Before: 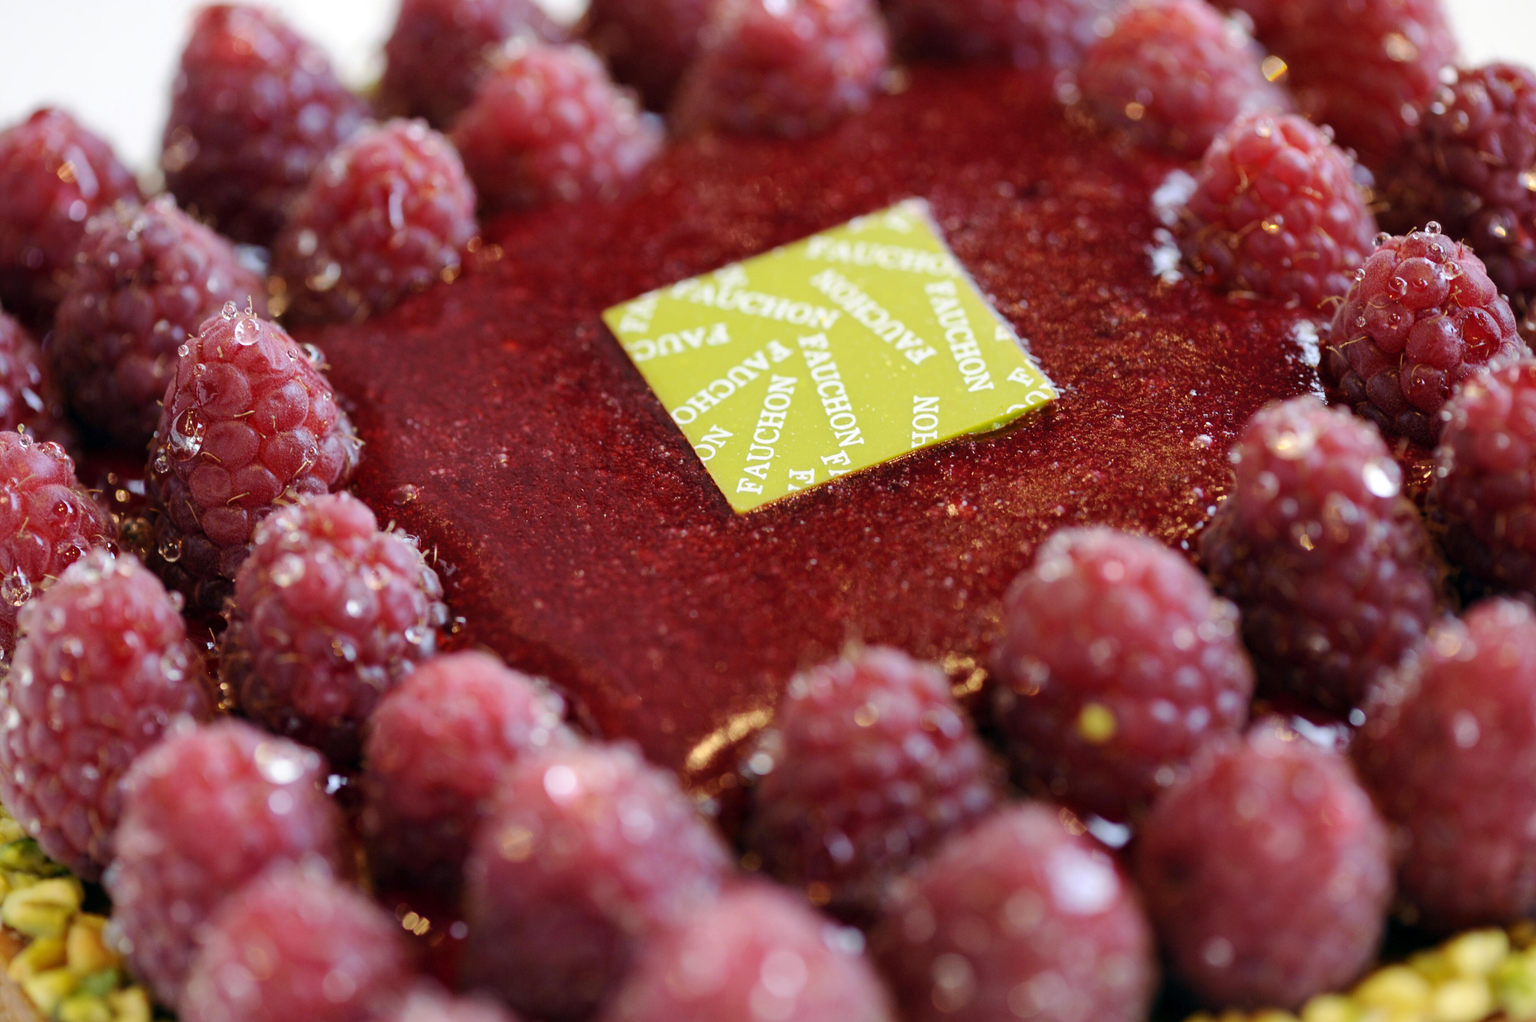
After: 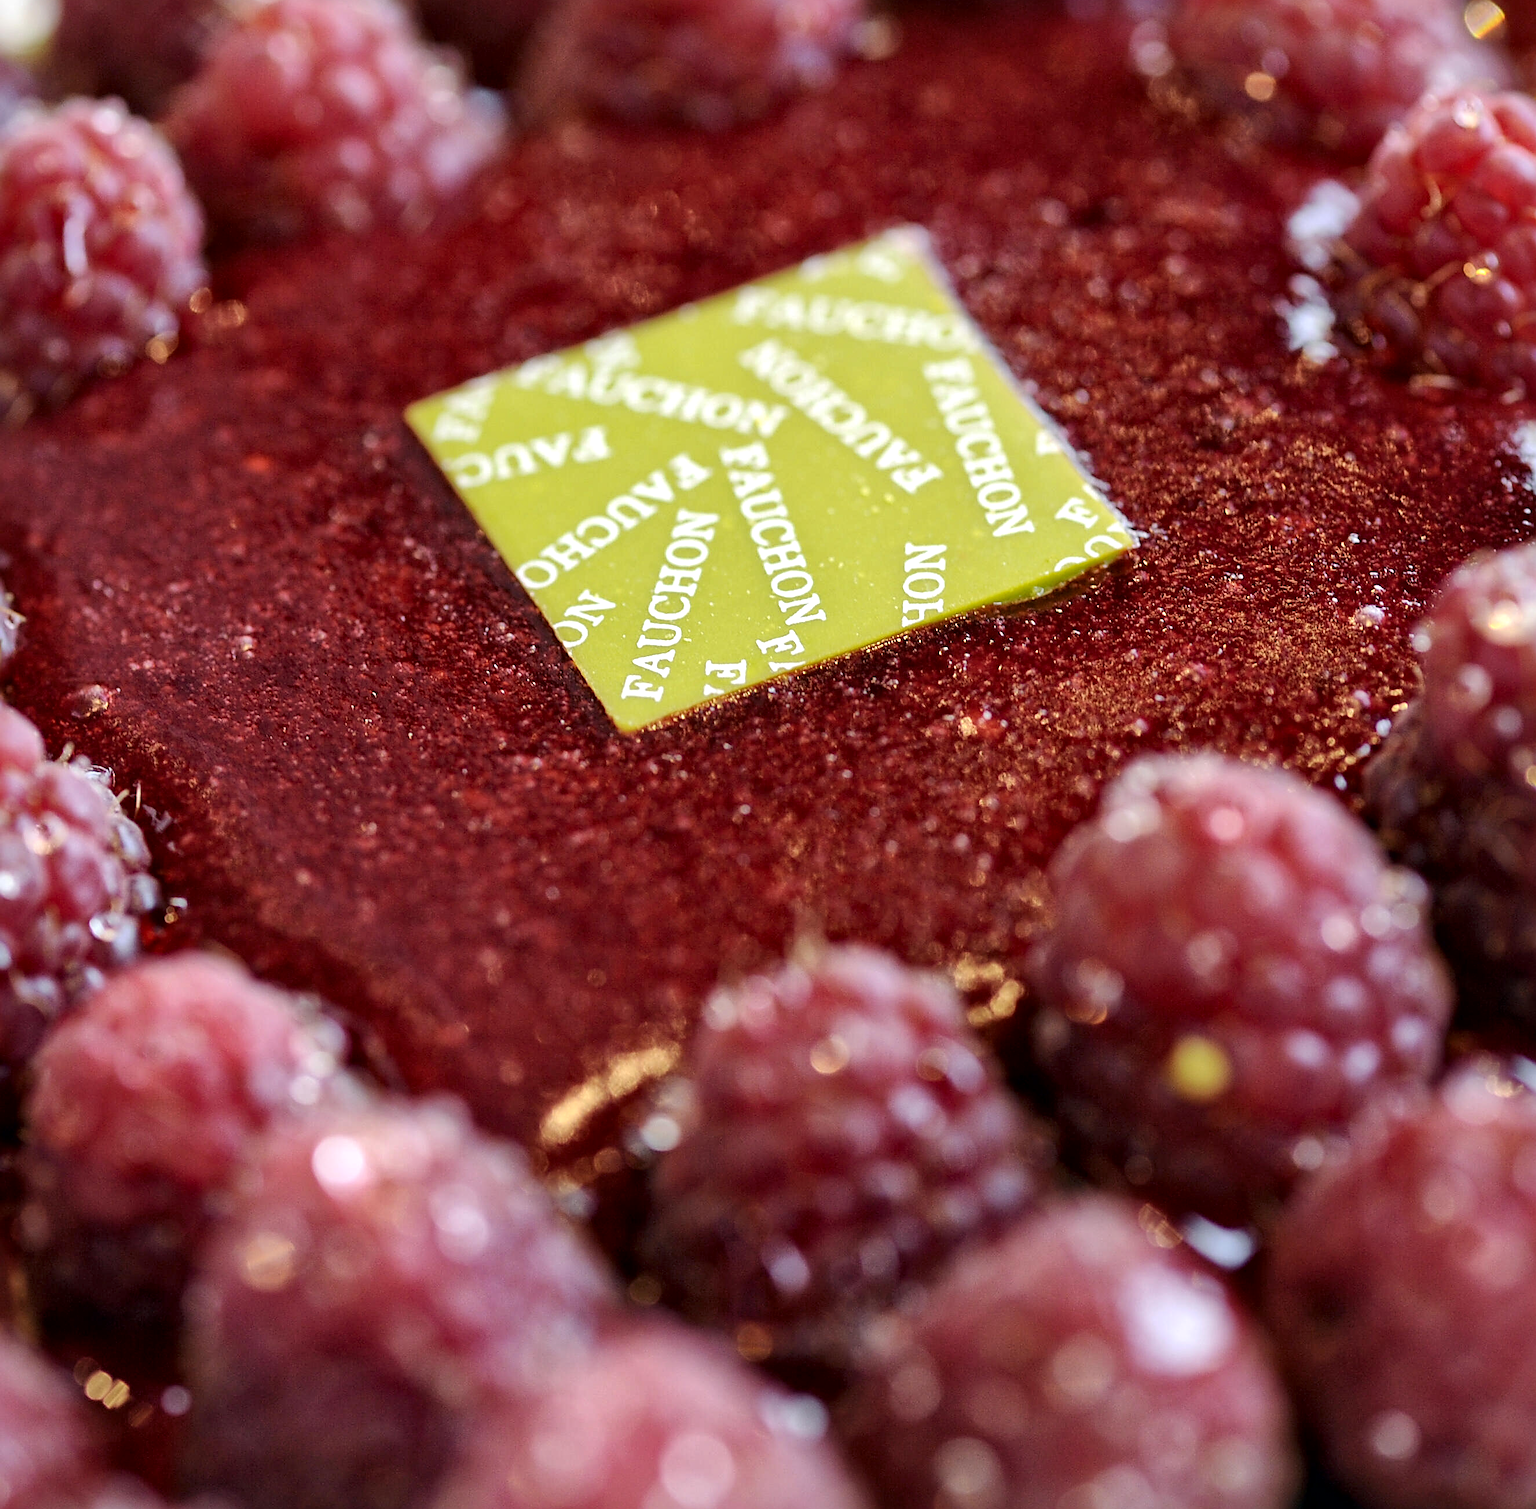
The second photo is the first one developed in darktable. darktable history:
crop and rotate: left 22.755%, top 5.639%, right 14.894%, bottom 2.26%
local contrast: mode bilateral grid, contrast 19, coarseness 50, detail 172%, midtone range 0.2
sharpen: amount 0.997
